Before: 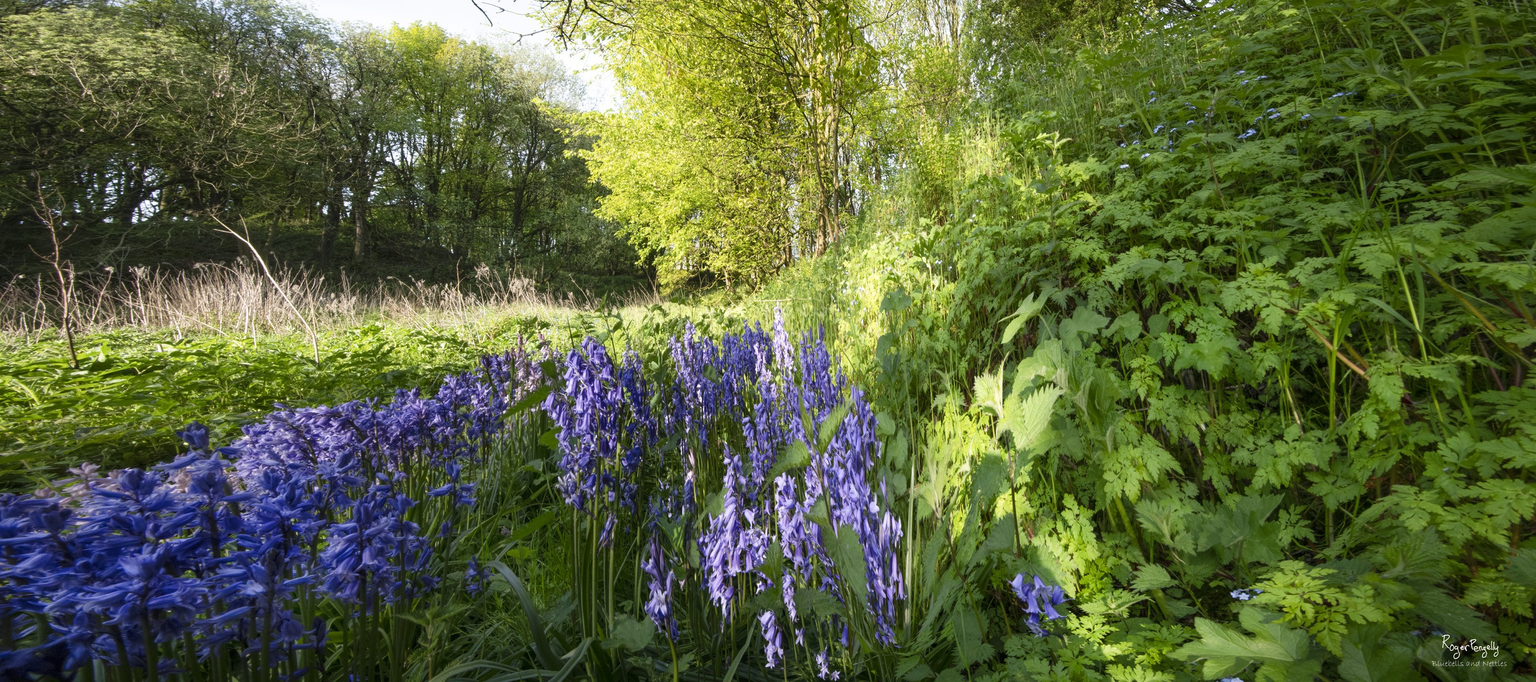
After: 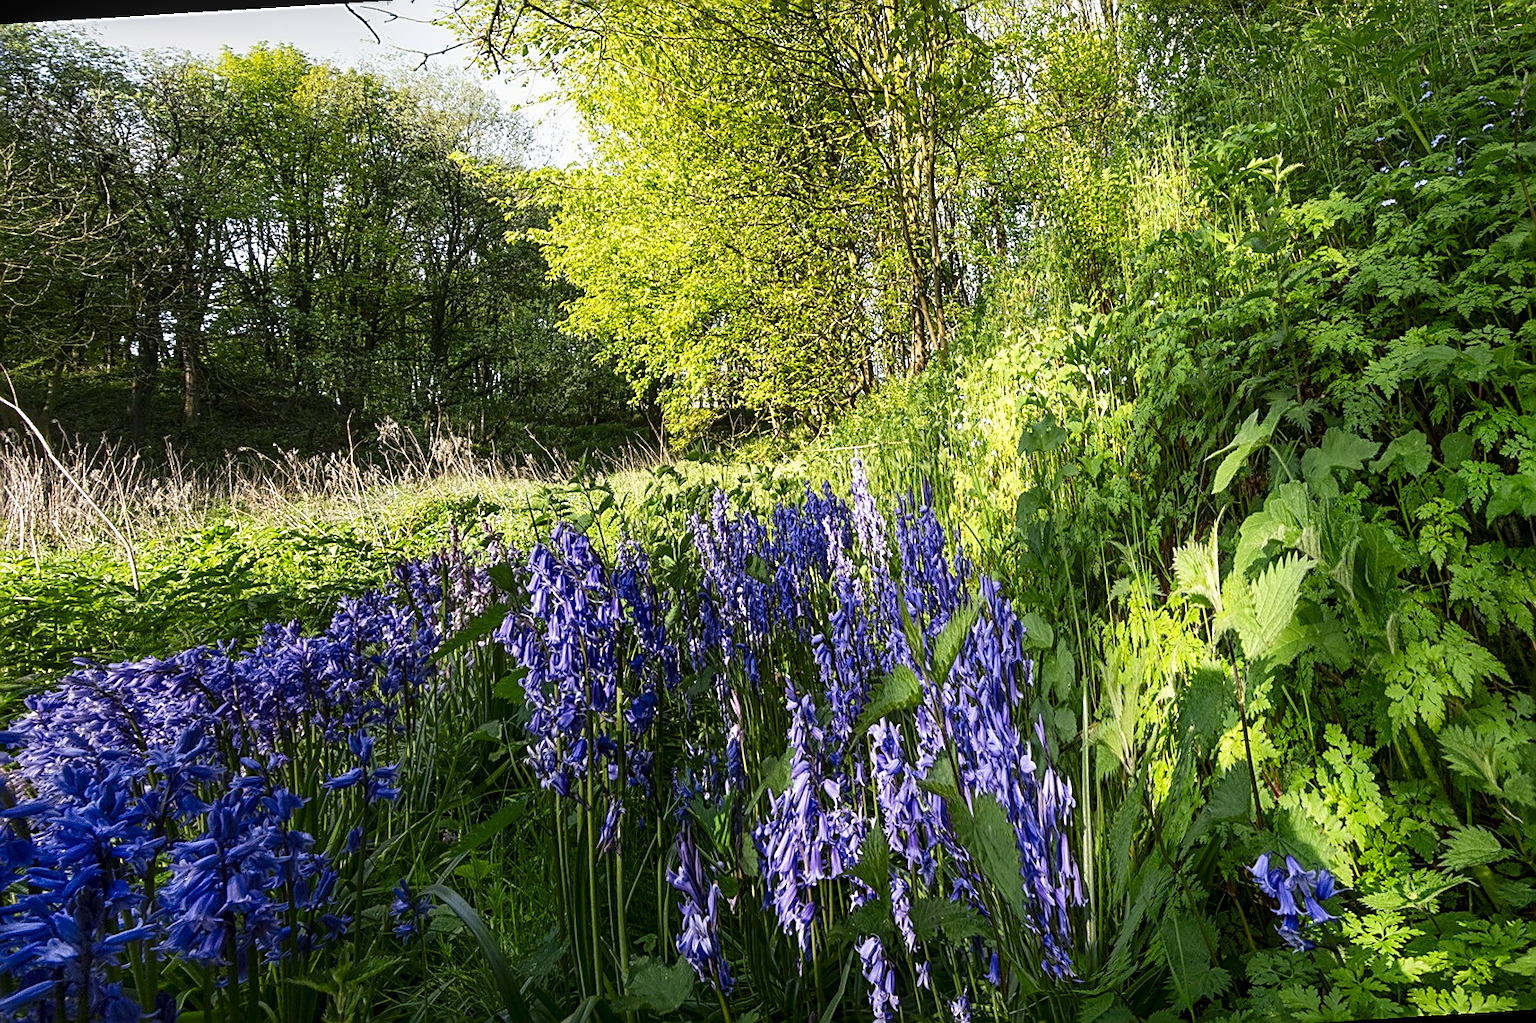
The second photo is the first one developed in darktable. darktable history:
crop and rotate: left 13.409%, right 19.924%
local contrast: on, module defaults
contrast brightness saturation: contrast 0.12, brightness -0.12, saturation 0.2
sharpen: amount 0.901
rotate and perspective: rotation -3.52°, crop left 0.036, crop right 0.964, crop top 0.081, crop bottom 0.919
